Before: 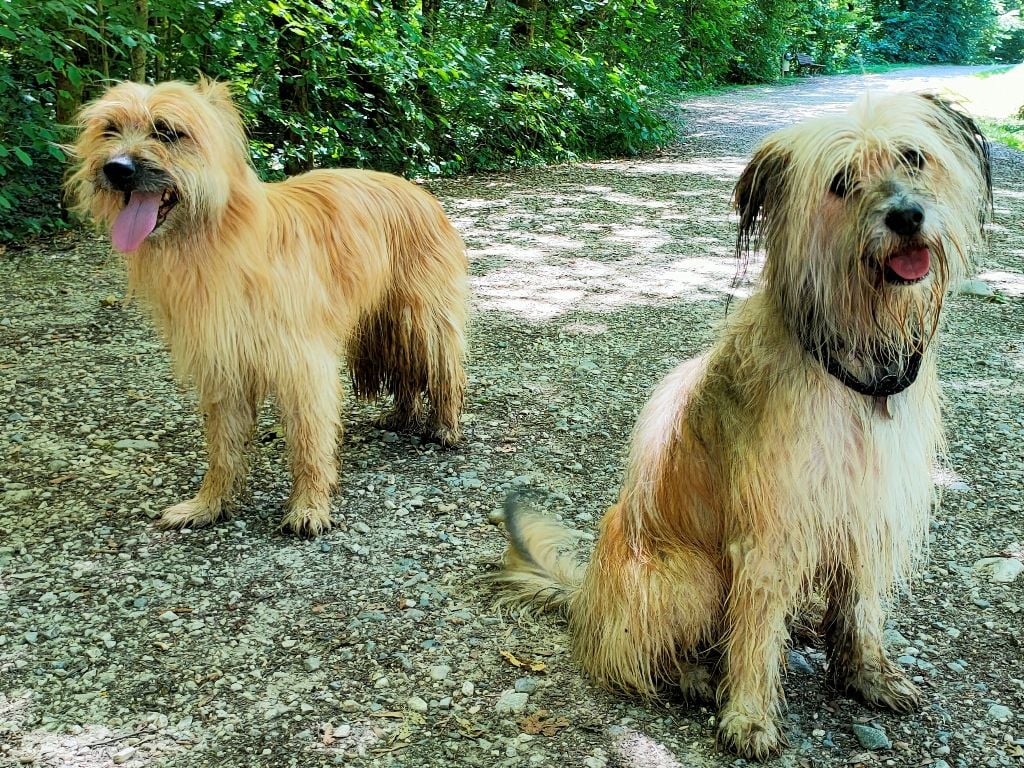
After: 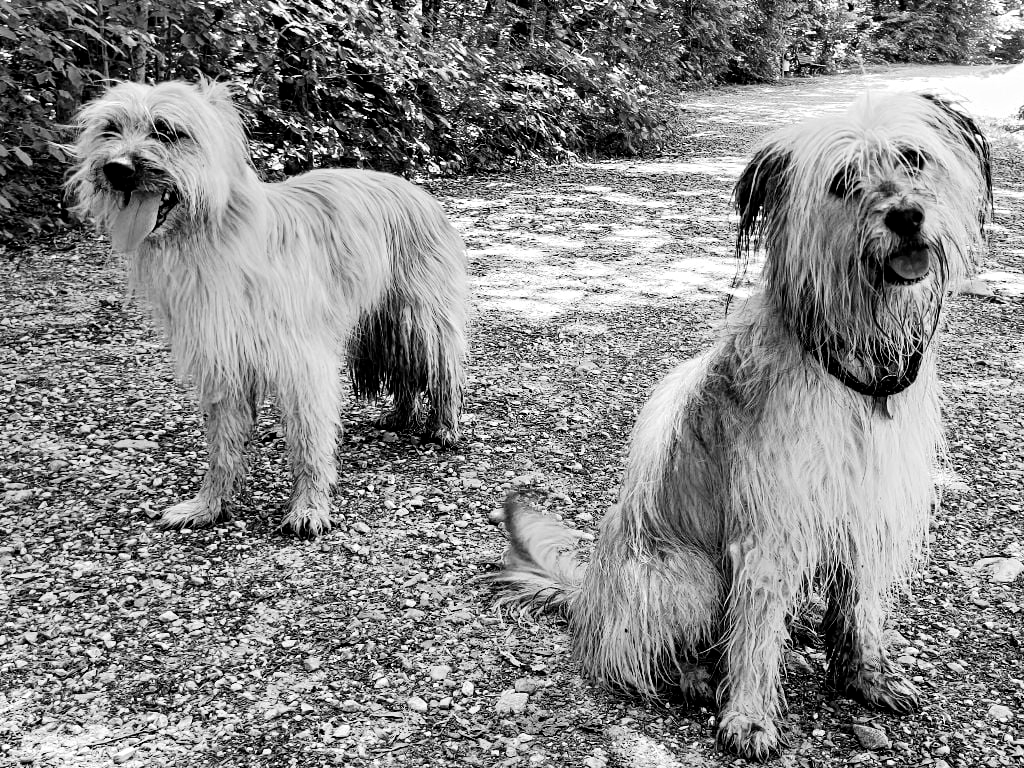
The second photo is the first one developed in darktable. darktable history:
monochrome: on, module defaults
white balance: red 0.976, blue 1.04
tone curve: curves: ch0 [(0.003, 0) (0.066, 0.023) (0.149, 0.094) (0.264, 0.238) (0.395, 0.421) (0.517, 0.56) (0.688, 0.743) (0.813, 0.846) (1, 1)]; ch1 [(0, 0) (0.164, 0.115) (0.337, 0.332) (0.39, 0.398) (0.464, 0.461) (0.501, 0.5) (0.521, 0.535) (0.571, 0.588) (0.652, 0.681) (0.733, 0.749) (0.811, 0.796) (1, 1)]; ch2 [(0, 0) (0.337, 0.382) (0.464, 0.476) (0.501, 0.502) (0.527, 0.54) (0.556, 0.567) (0.6, 0.59) (0.687, 0.675) (1, 1)], color space Lab, independent channels, preserve colors none
contrast equalizer: y [[0.5, 0.501, 0.525, 0.597, 0.58, 0.514], [0.5 ×6], [0.5 ×6], [0 ×6], [0 ×6]]
